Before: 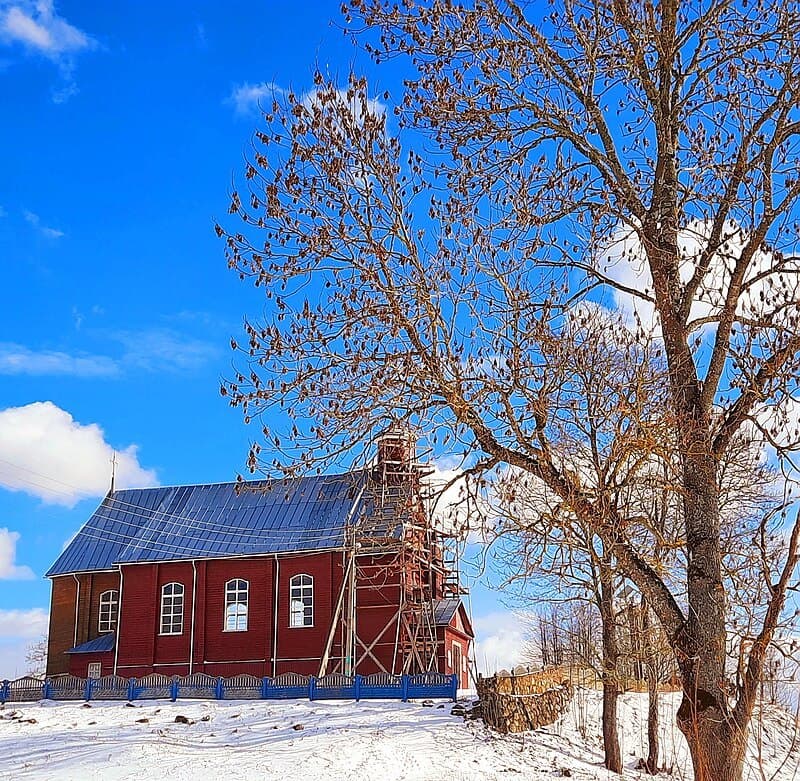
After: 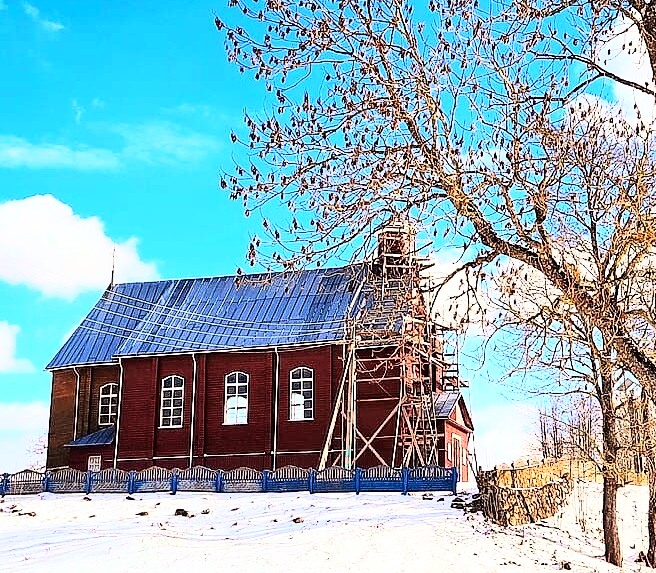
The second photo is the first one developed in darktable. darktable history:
crop: top 26.531%, right 17.959%
rgb curve: curves: ch0 [(0, 0) (0.21, 0.15) (0.24, 0.21) (0.5, 0.75) (0.75, 0.96) (0.89, 0.99) (1, 1)]; ch1 [(0, 0.02) (0.21, 0.13) (0.25, 0.2) (0.5, 0.67) (0.75, 0.9) (0.89, 0.97) (1, 1)]; ch2 [(0, 0.02) (0.21, 0.13) (0.25, 0.2) (0.5, 0.67) (0.75, 0.9) (0.89, 0.97) (1, 1)], compensate middle gray true
